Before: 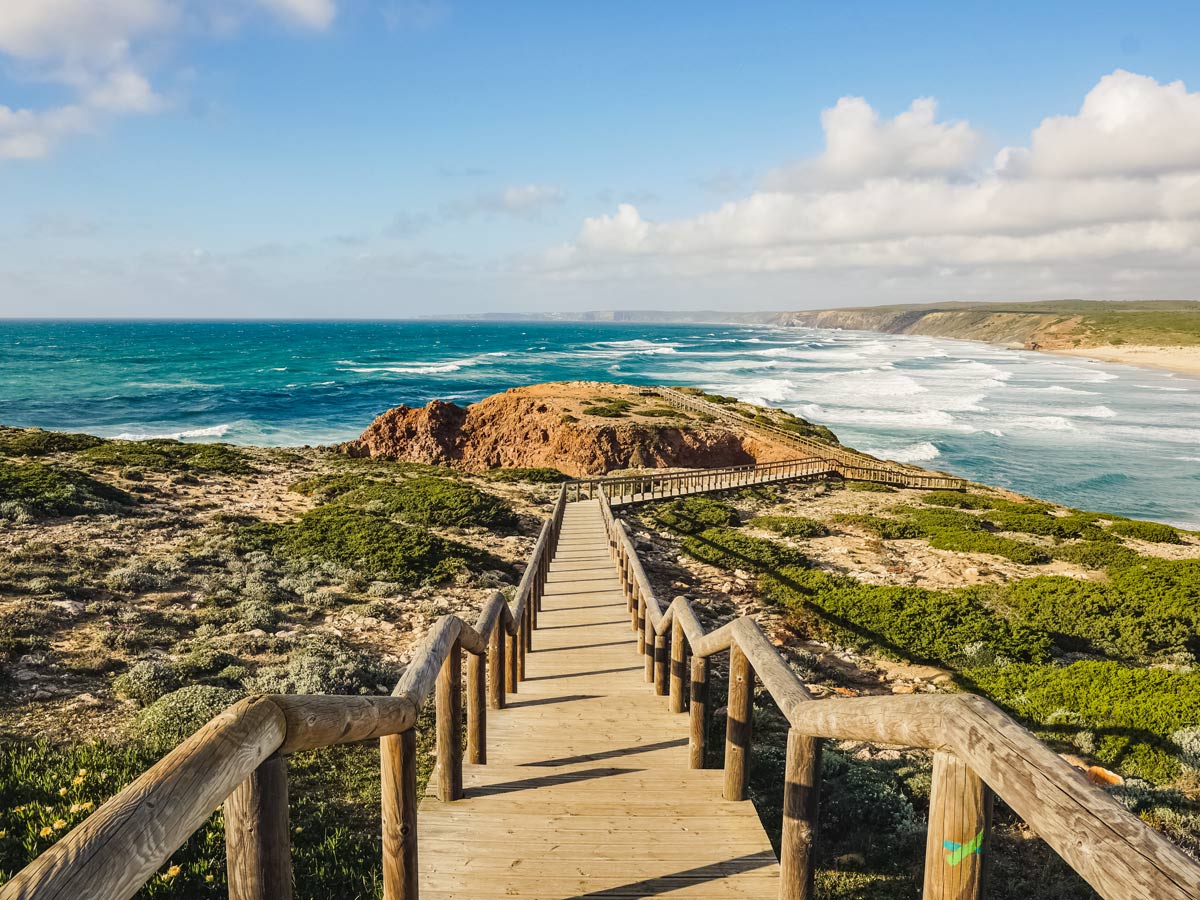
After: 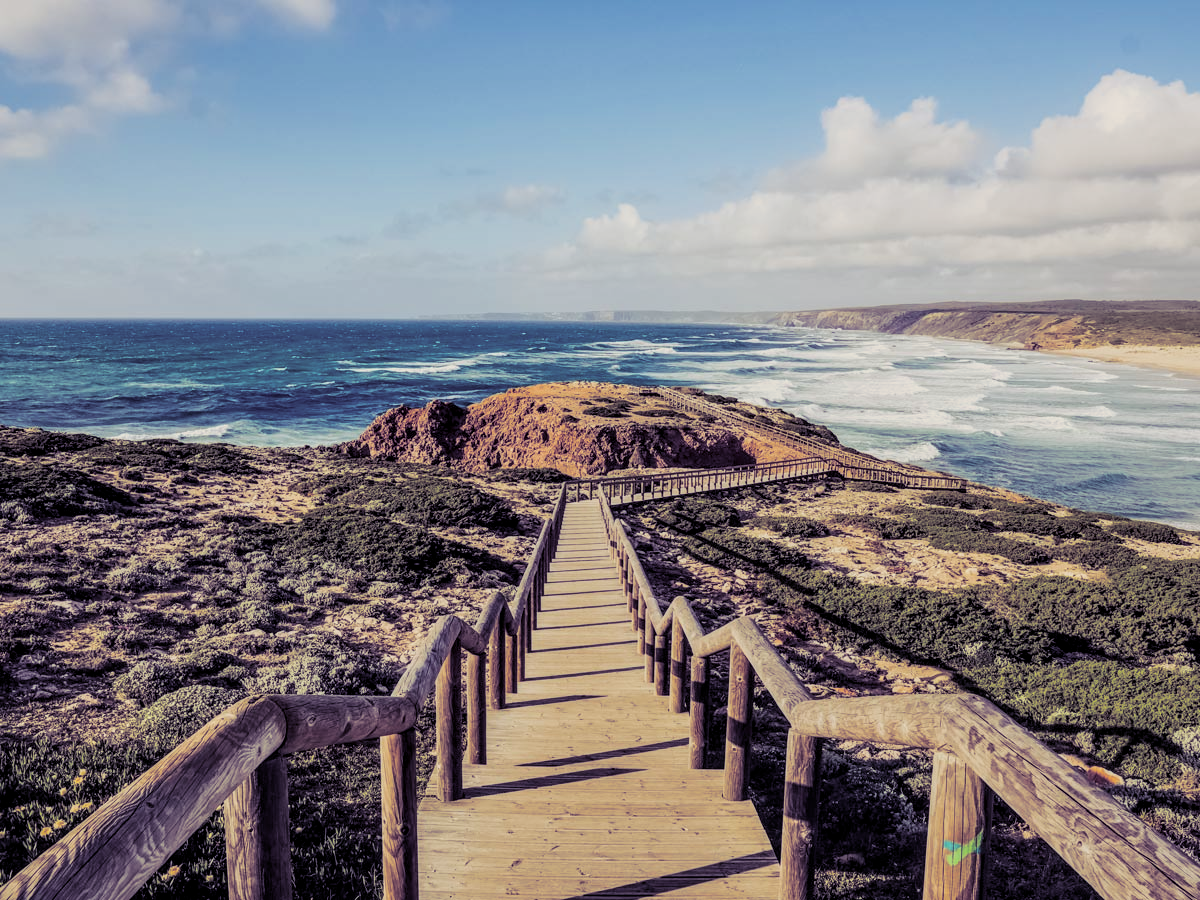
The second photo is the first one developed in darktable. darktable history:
split-toning: shadows › hue 255.6°, shadows › saturation 0.66, highlights › hue 43.2°, highlights › saturation 0.68, balance -50.1
local contrast: detail 130%
filmic rgb: hardness 4.17
